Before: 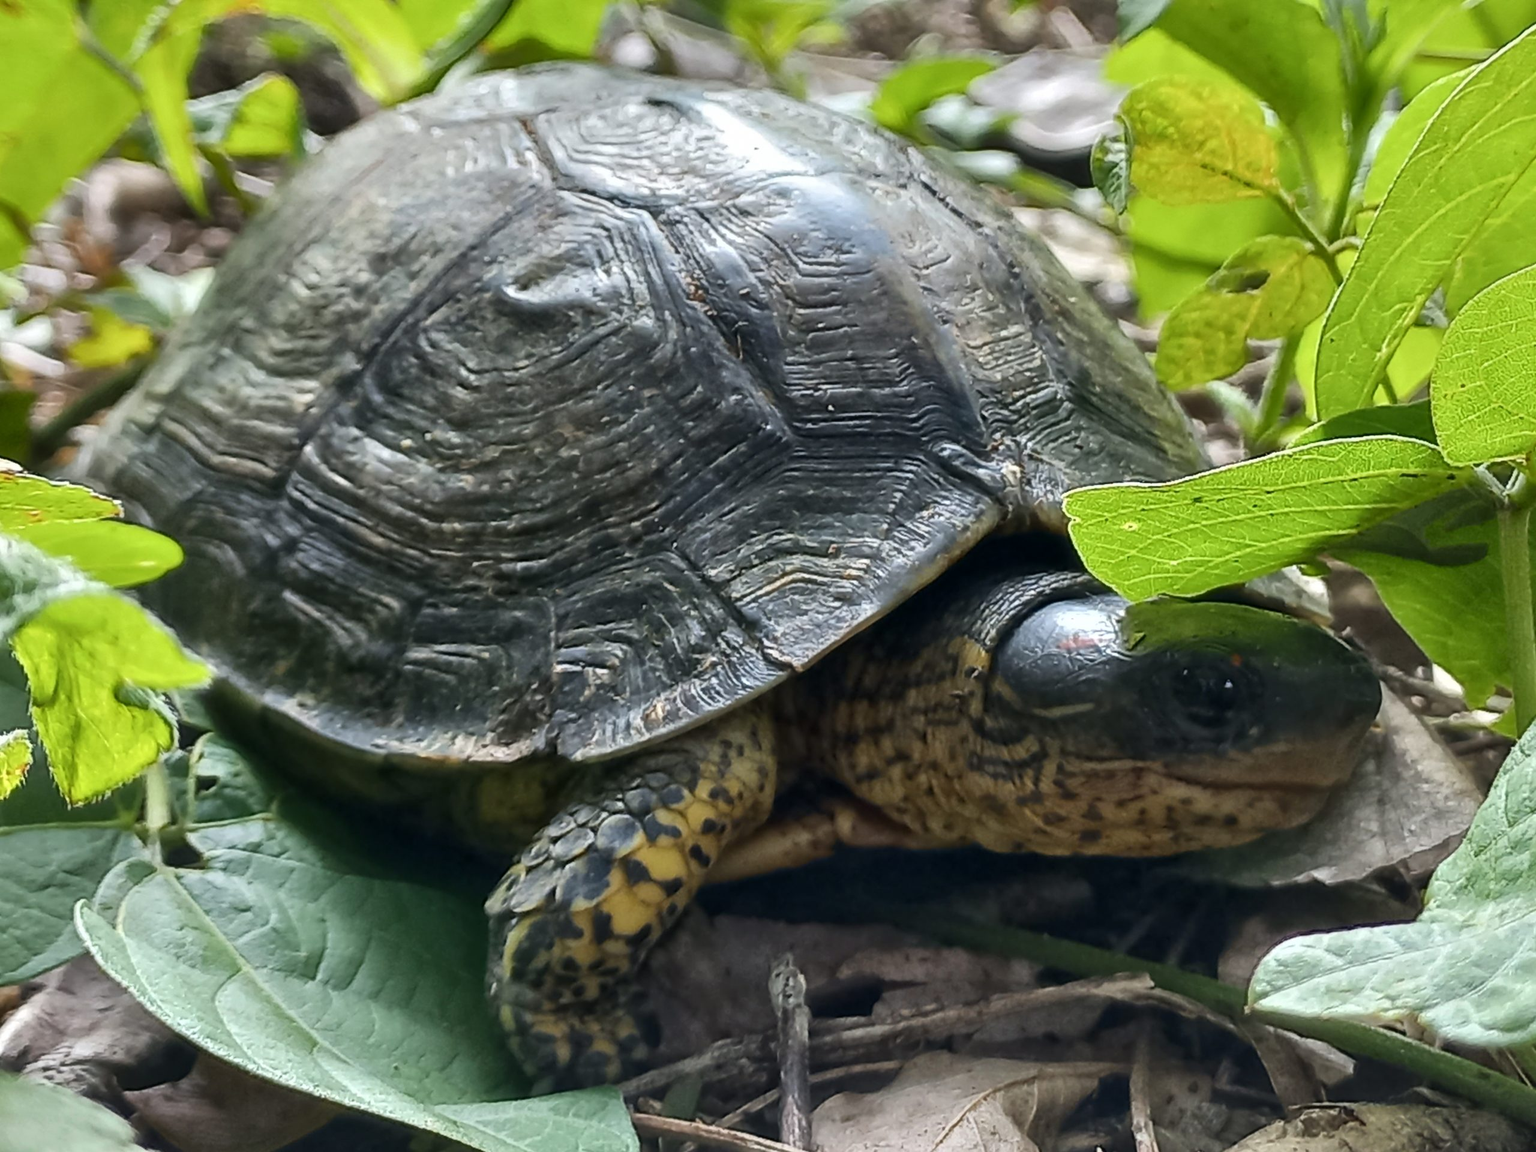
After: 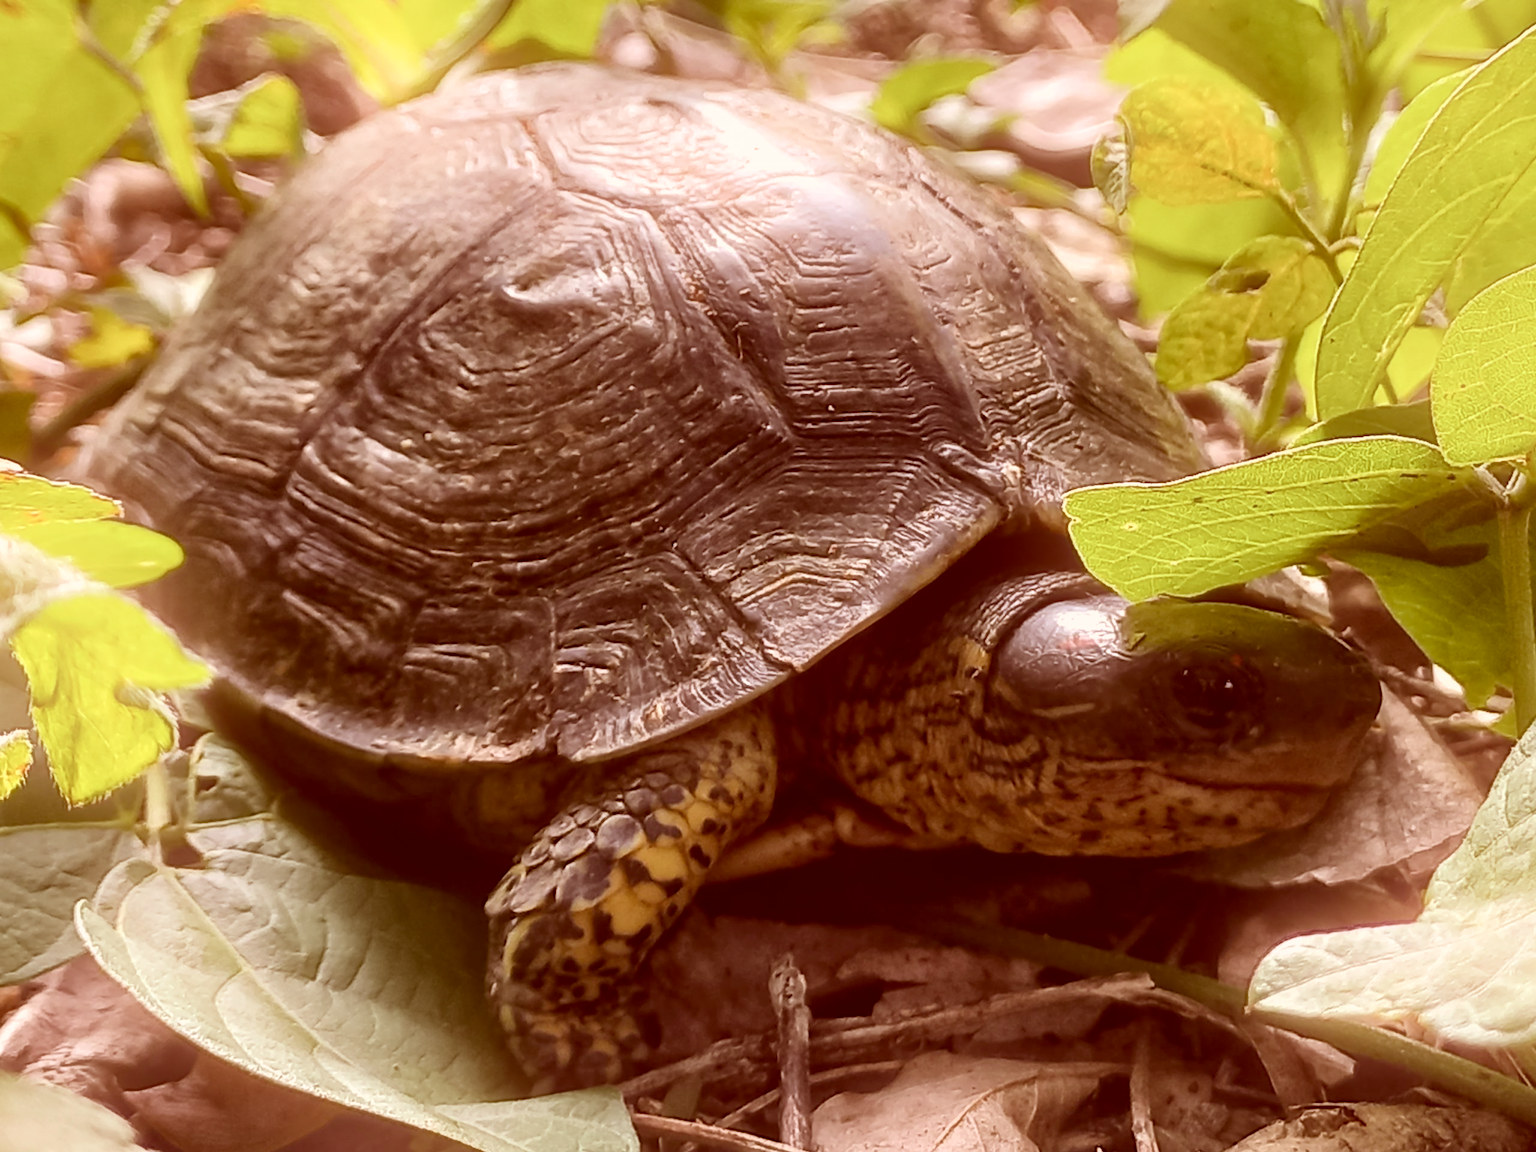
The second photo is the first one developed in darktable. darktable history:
color correction: highlights a* 9.03, highlights b* 8.71, shadows a* 40, shadows b* 40, saturation 0.8
bloom: on, module defaults
